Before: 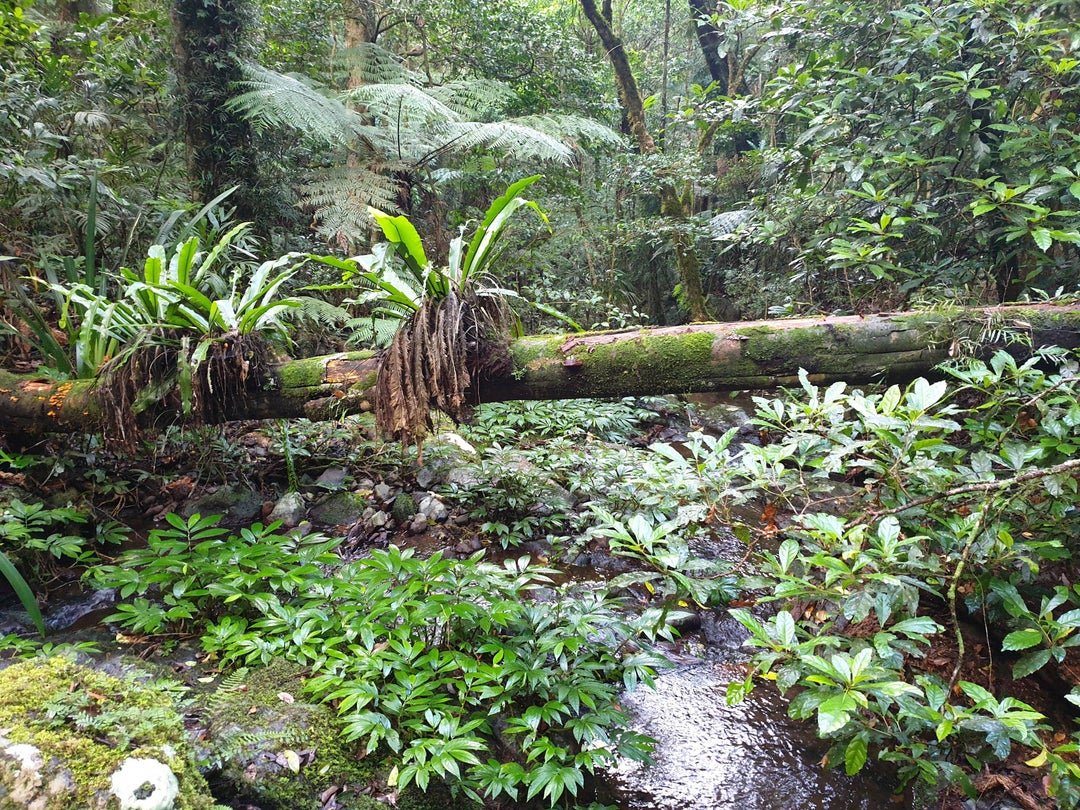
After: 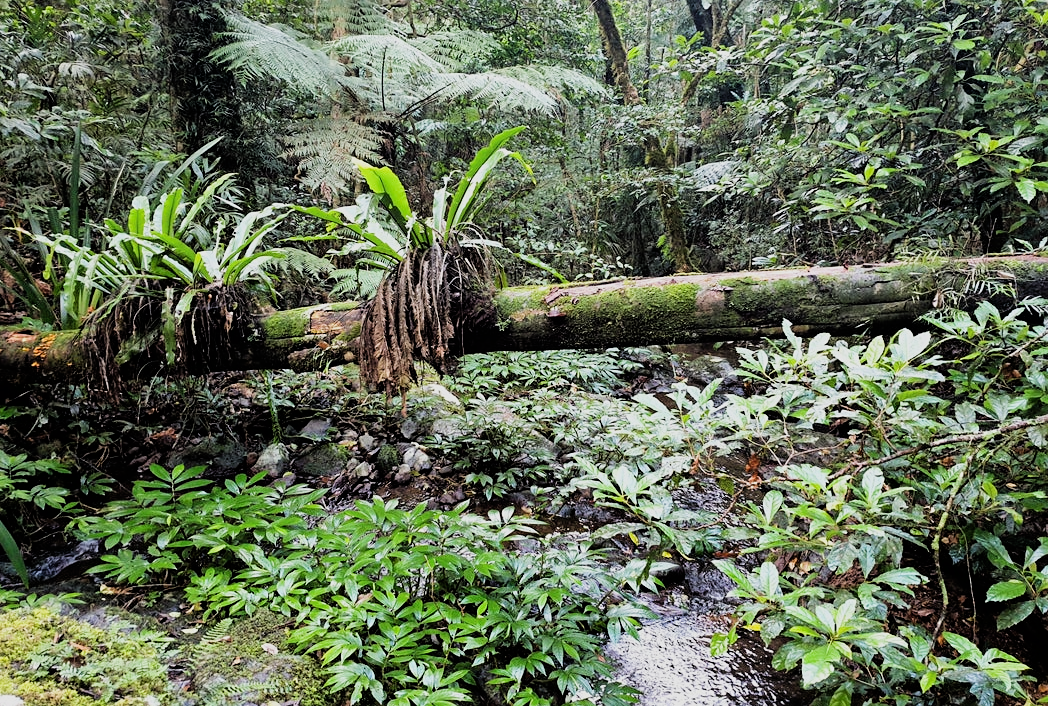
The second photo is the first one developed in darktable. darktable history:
filmic rgb: black relative exposure -5 EV, hardness 2.88, contrast 1.3, highlights saturation mix -30%
sharpen: amount 0.2
crop: left 1.507%, top 6.147%, right 1.379%, bottom 6.637%
